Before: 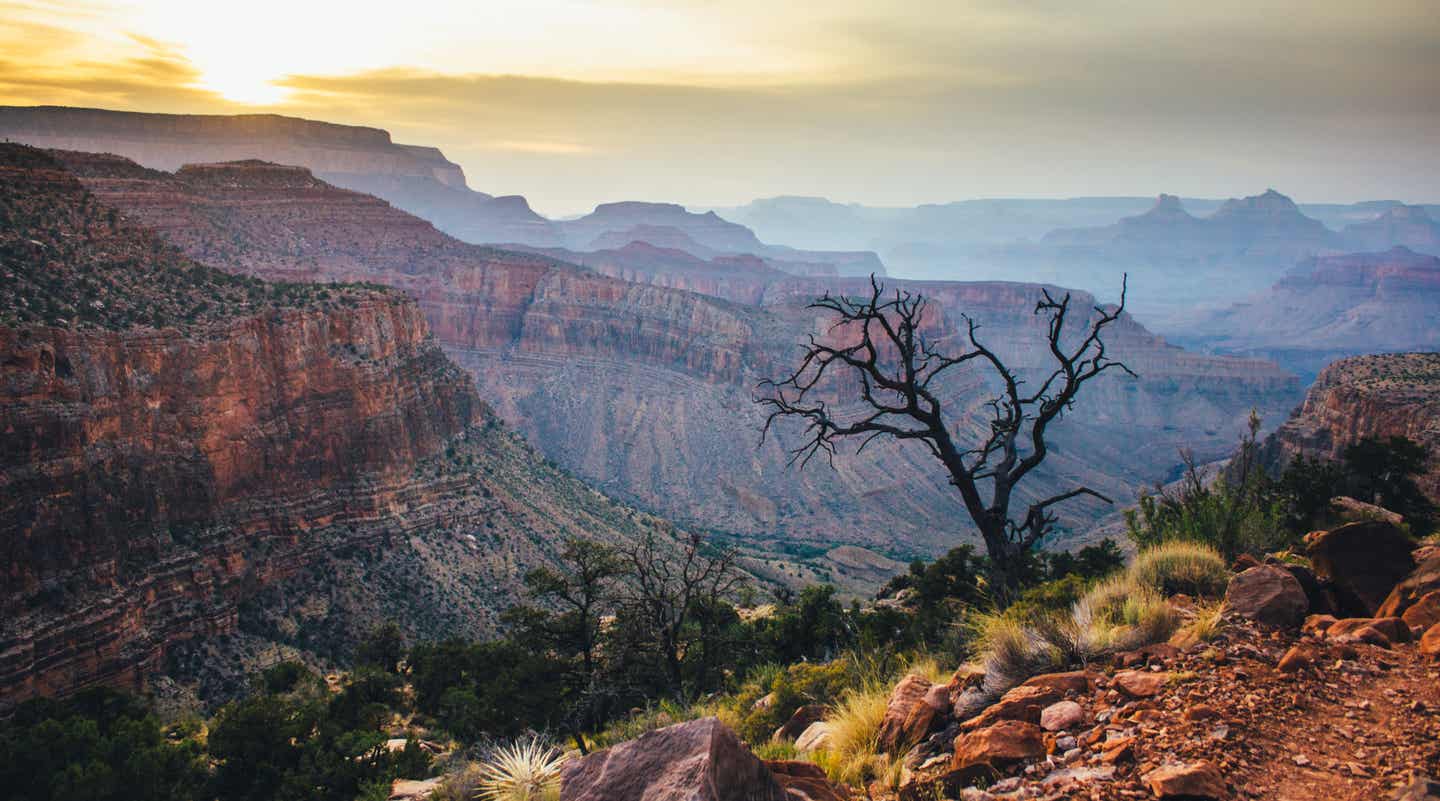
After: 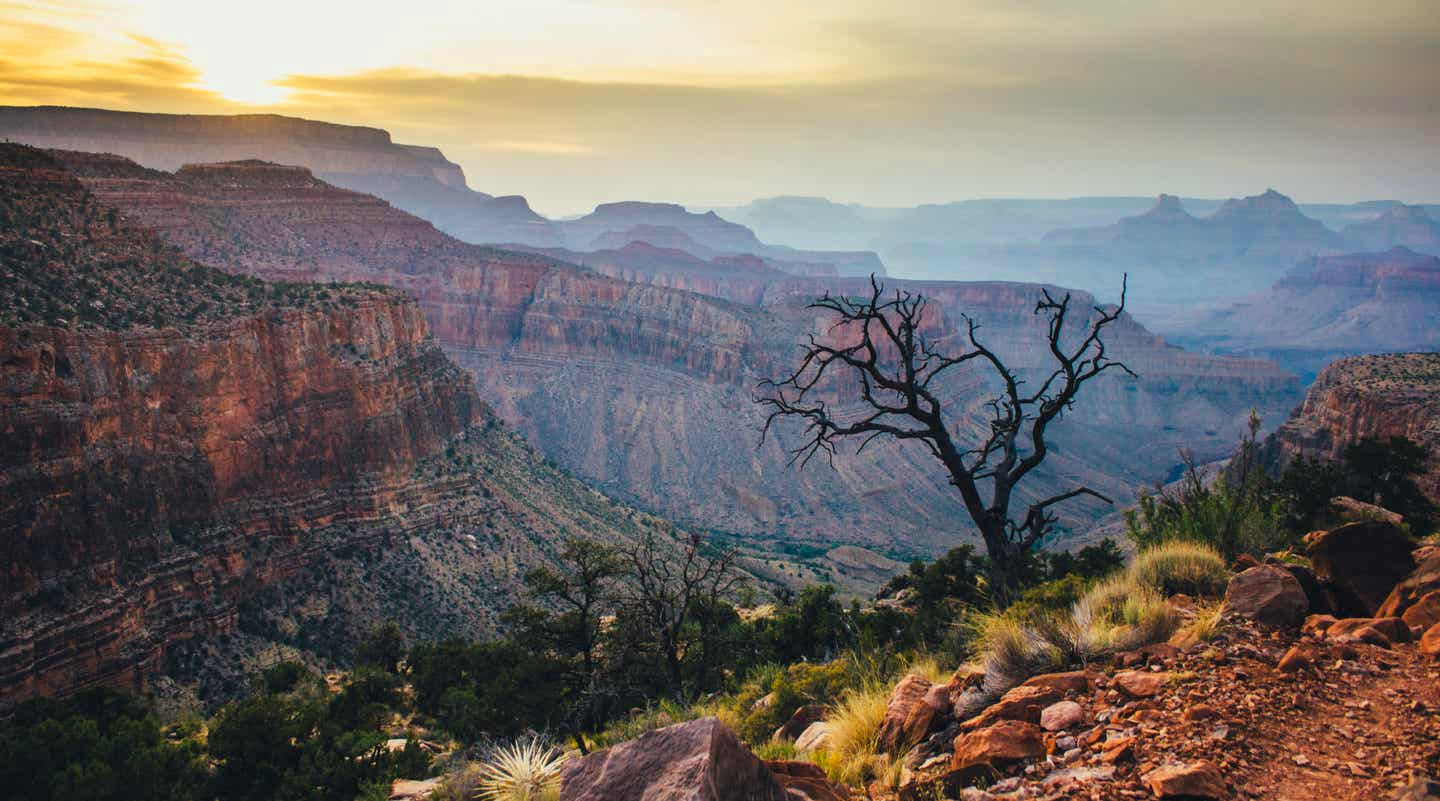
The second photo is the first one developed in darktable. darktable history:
color calibration: output R [0.999, 0.026, -0.11, 0], output G [-0.019, 1.037, -0.099, 0], output B [0.022, -0.023, 0.902, 0], gray › normalize channels true, illuminant same as pipeline (D50), adaptation XYZ, x 0.346, y 0.358, temperature 5021.29 K, gamut compression 0.011
